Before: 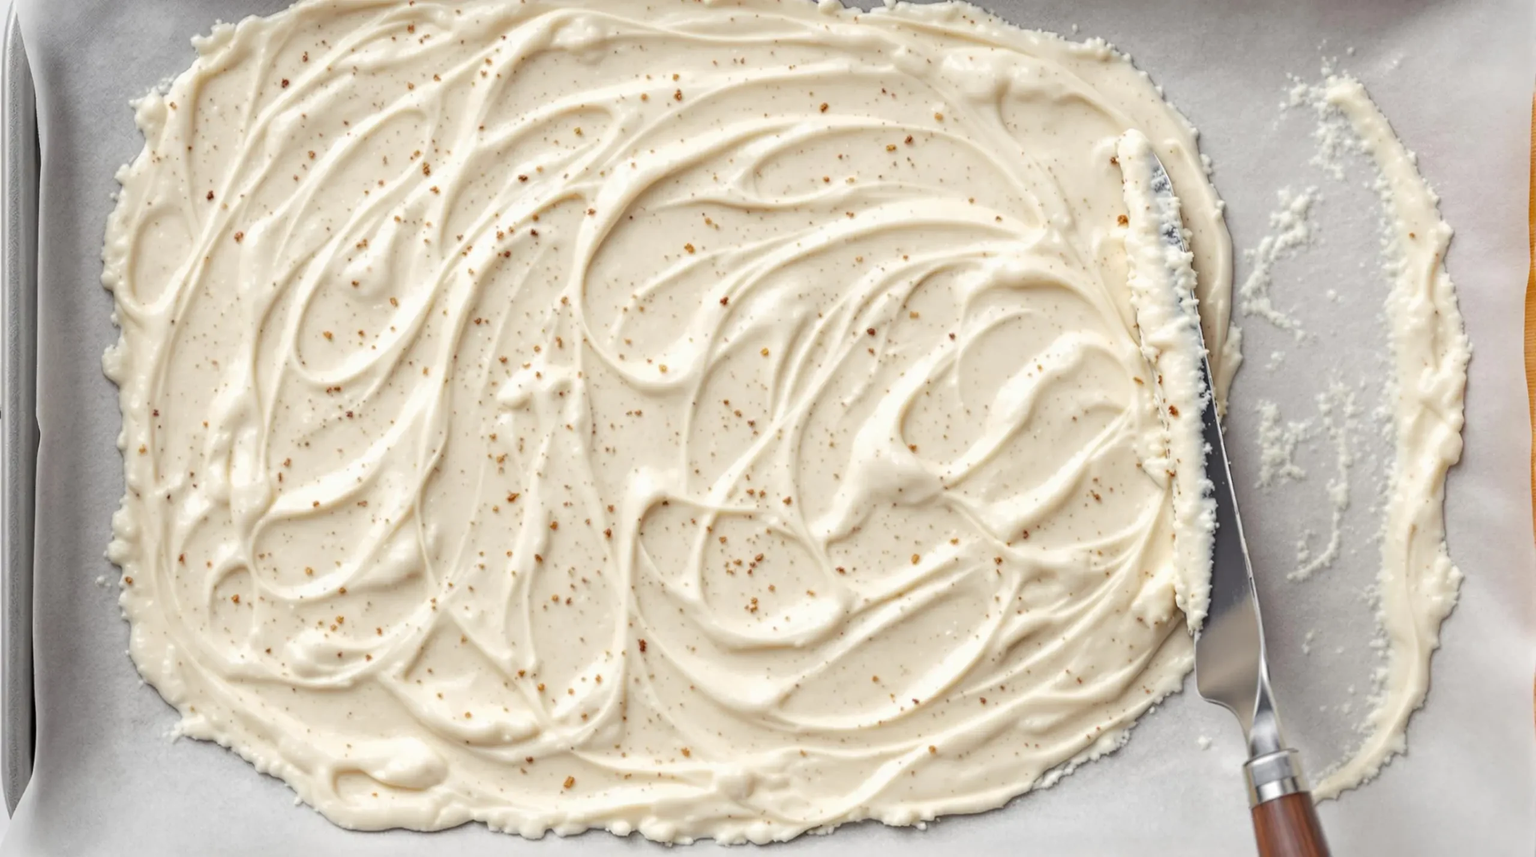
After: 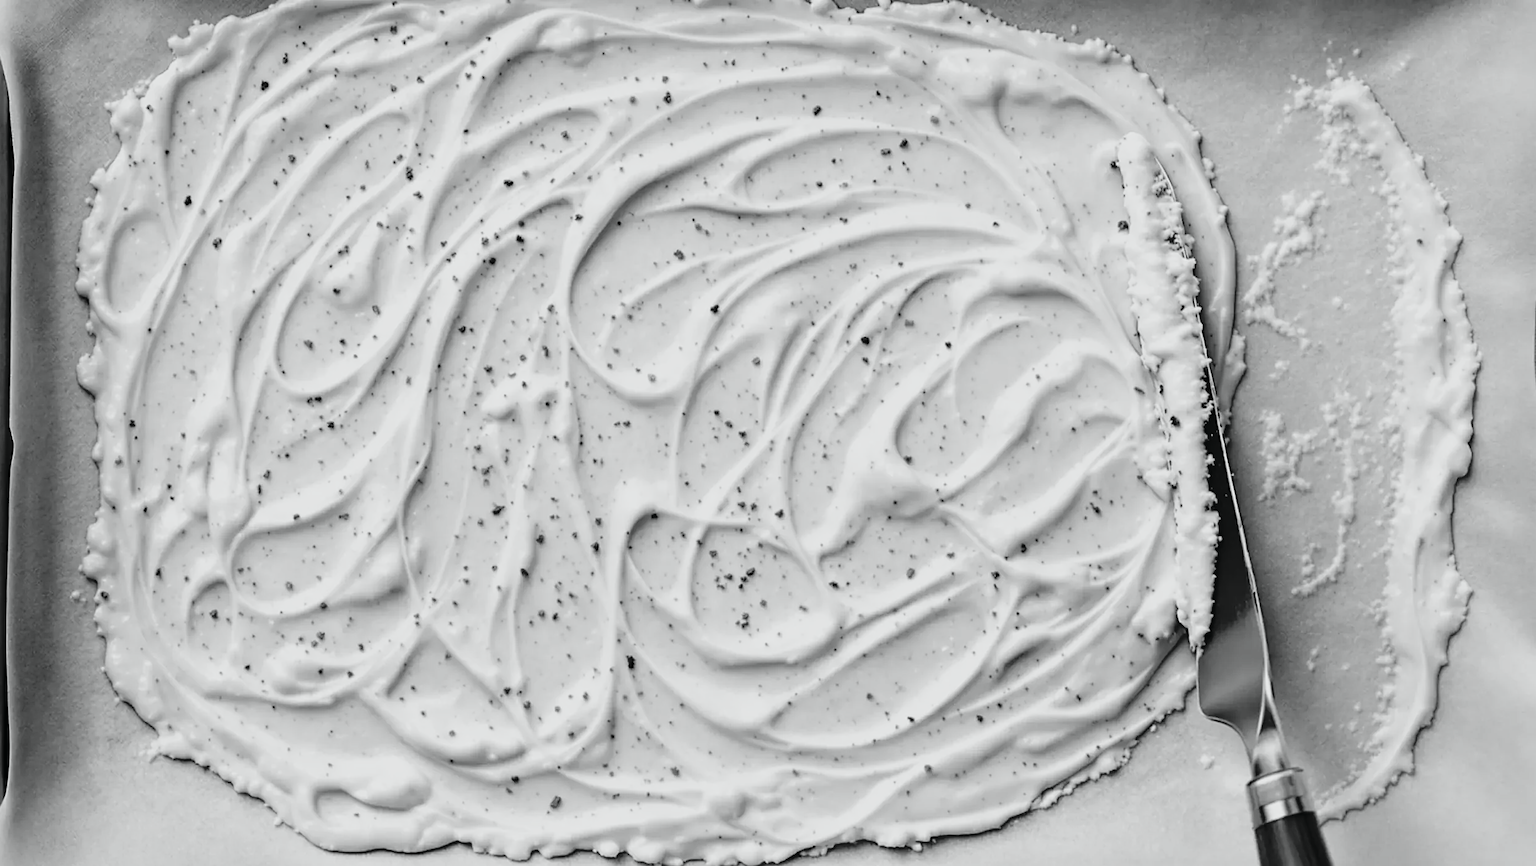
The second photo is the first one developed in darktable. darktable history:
crop and rotate: left 1.774%, right 0.633%, bottom 1.28%
contrast brightness saturation: contrast 0.19, brightness -0.24, saturation 0.11
color calibration: output gray [0.267, 0.423, 0.261, 0], illuminant same as pipeline (D50), adaptation none (bypass)
sharpen: on, module defaults
tone curve: curves: ch0 [(0, 0.009) (0.105, 0.054) (0.195, 0.132) (0.289, 0.278) (0.384, 0.391) (0.513, 0.53) (0.66, 0.667) (0.895, 0.863) (1, 0.919)]; ch1 [(0, 0) (0.161, 0.092) (0.35, 0.33) (0.403, 0.395) (0.456, 0.469) (0.502, 0.499) (0.519, 0.514) (0.576, 0.584) (0.642, 0.658) (0.701, 0.742) (1, 0.942)]; ch2 [(0, 0) (0.371, 0.362) (0.437, 0.437) (0.501, 0.5) (0.53, 0.528) (0.569, 0.564) (0.619, 0.58) (0.883, 0.752) (1, 0.929)], color space Lab, independent channels, preserve colors none
white balance: red 0.984, blue 1.059
